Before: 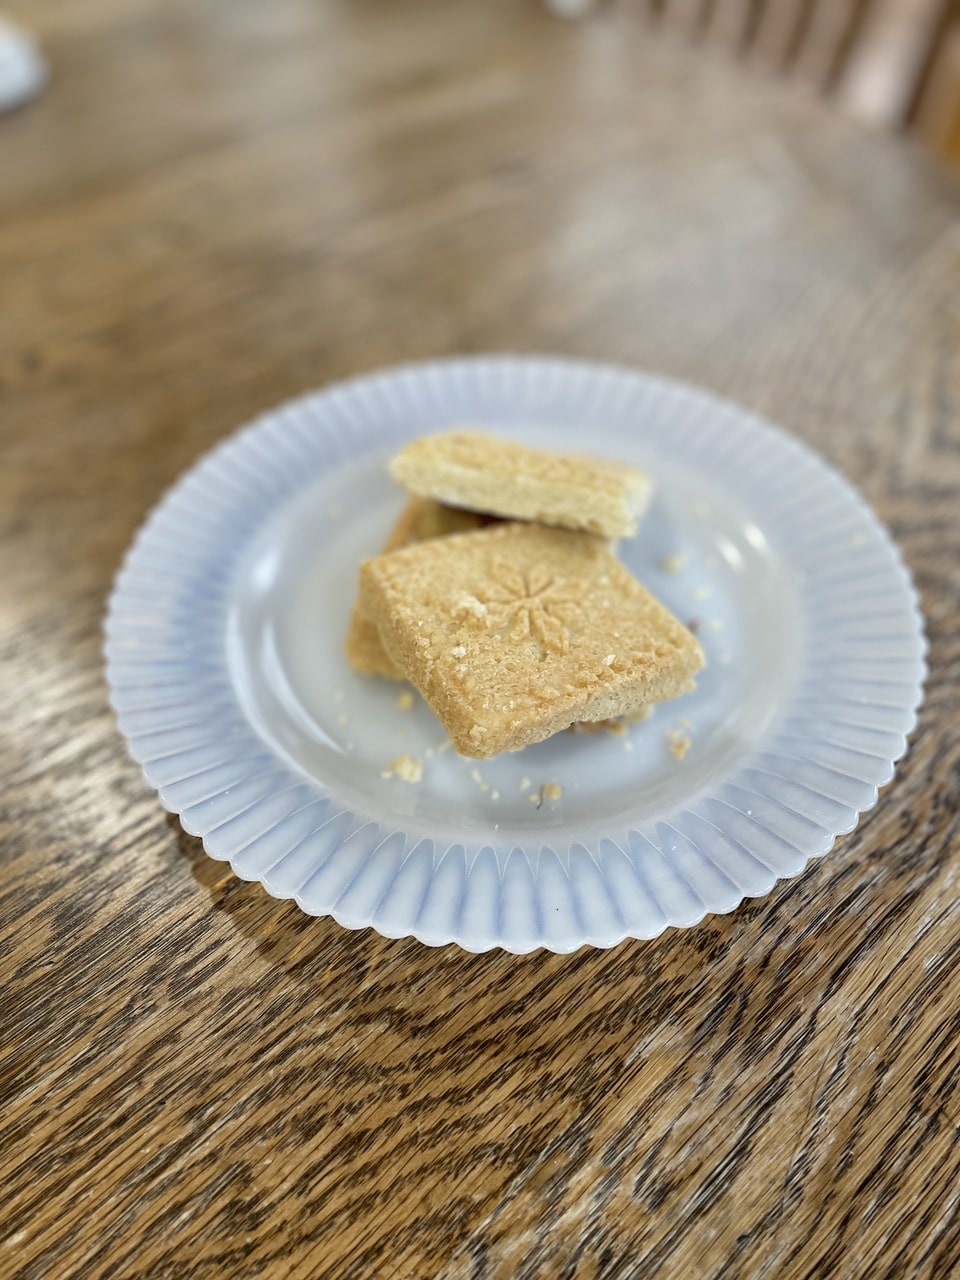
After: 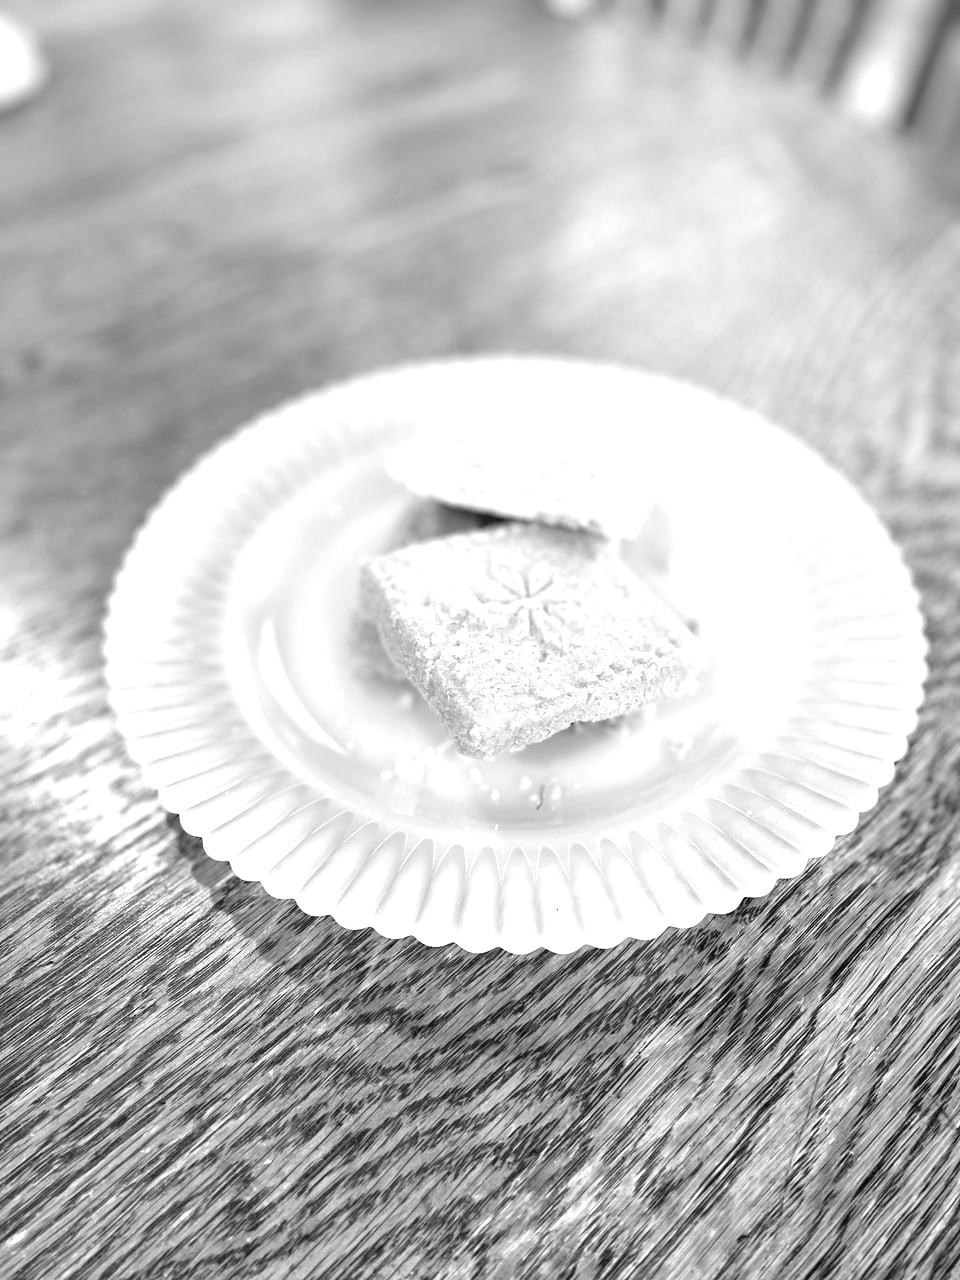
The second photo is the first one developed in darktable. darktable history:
monochrome: a 16.01, b -2.65, highlights 0.52
exposure: exposure 1 EV, compensate highlight preservation false
